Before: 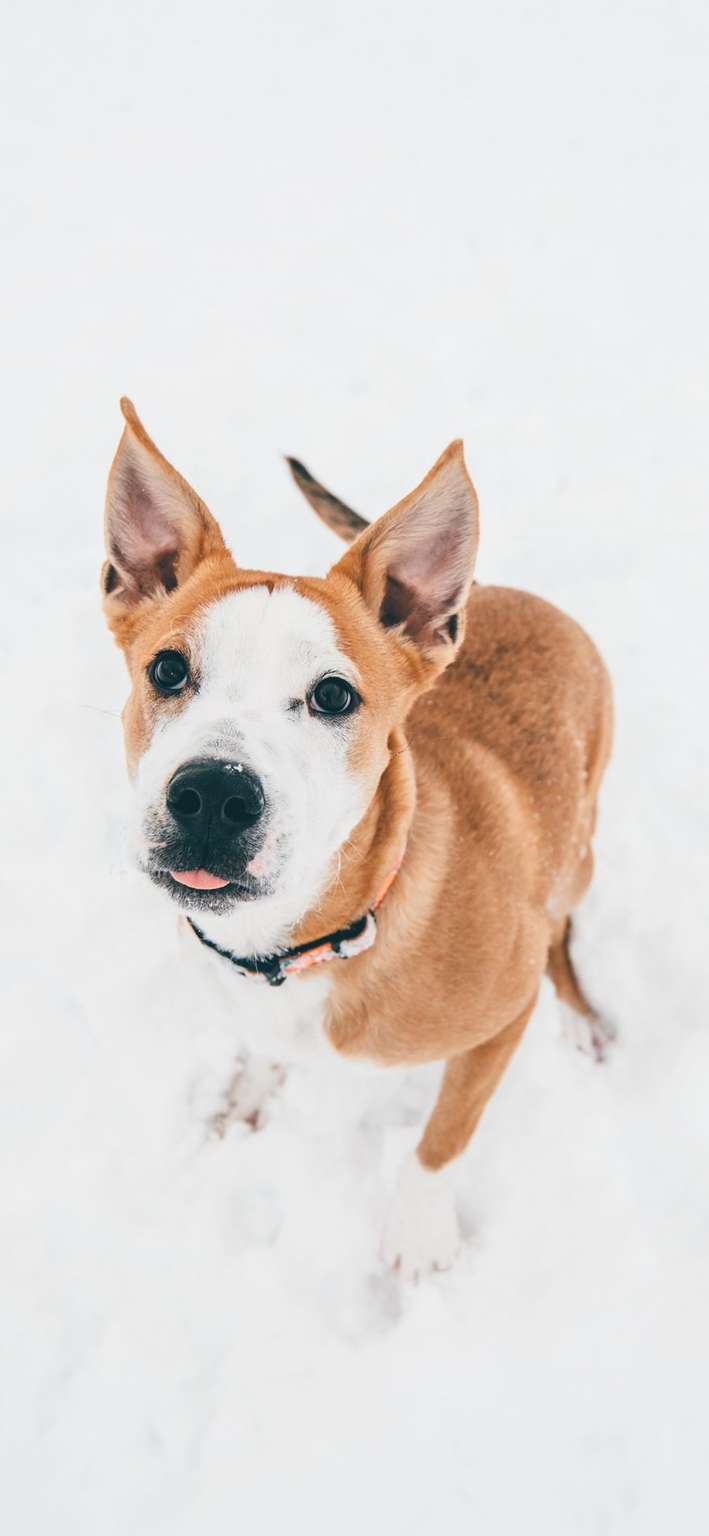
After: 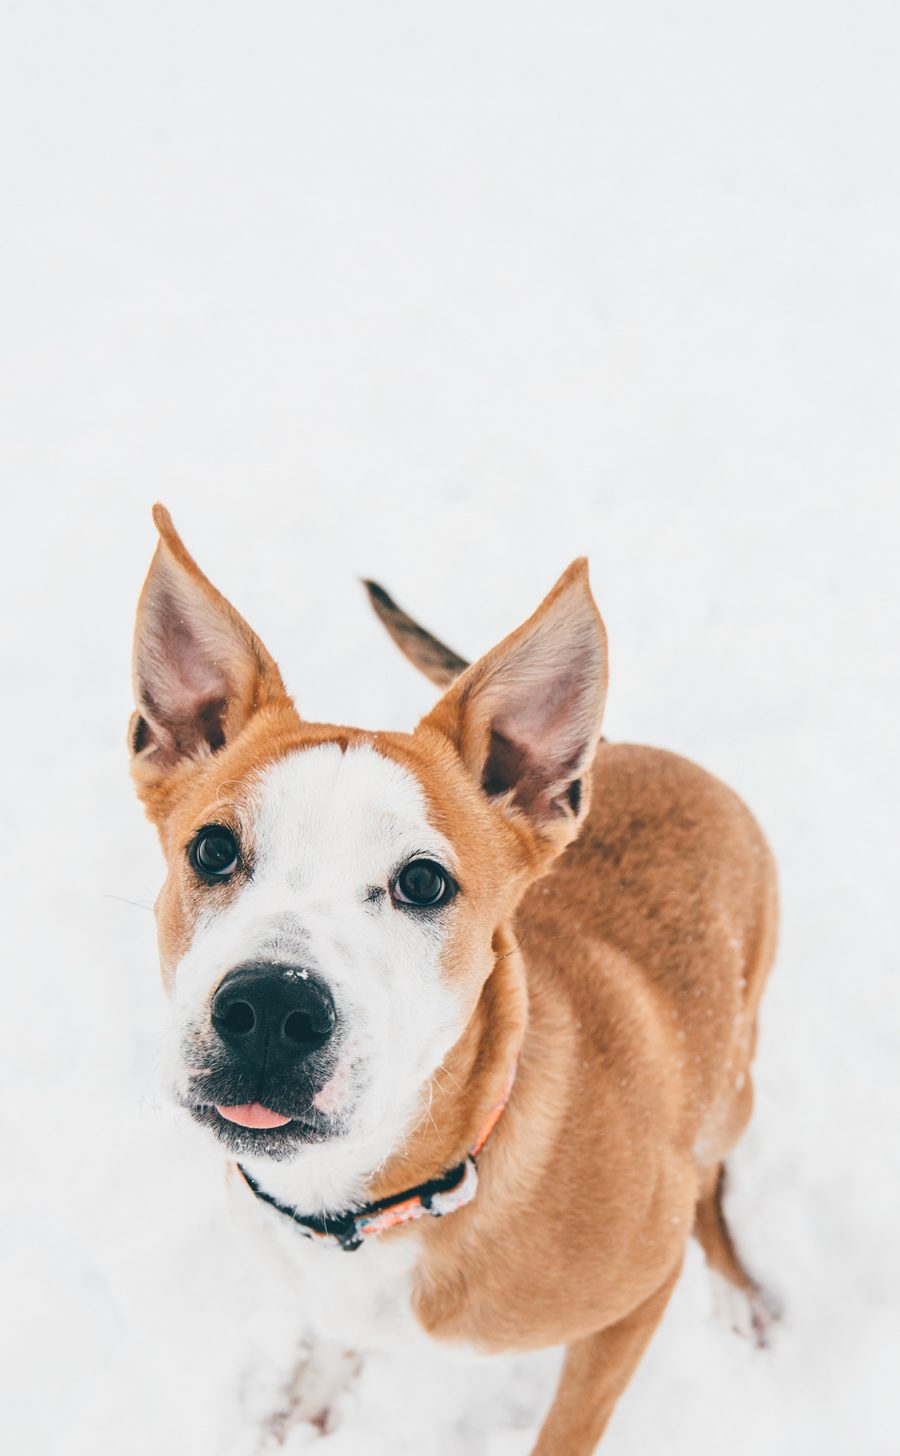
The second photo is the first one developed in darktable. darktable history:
crop: bottom 24.98%
